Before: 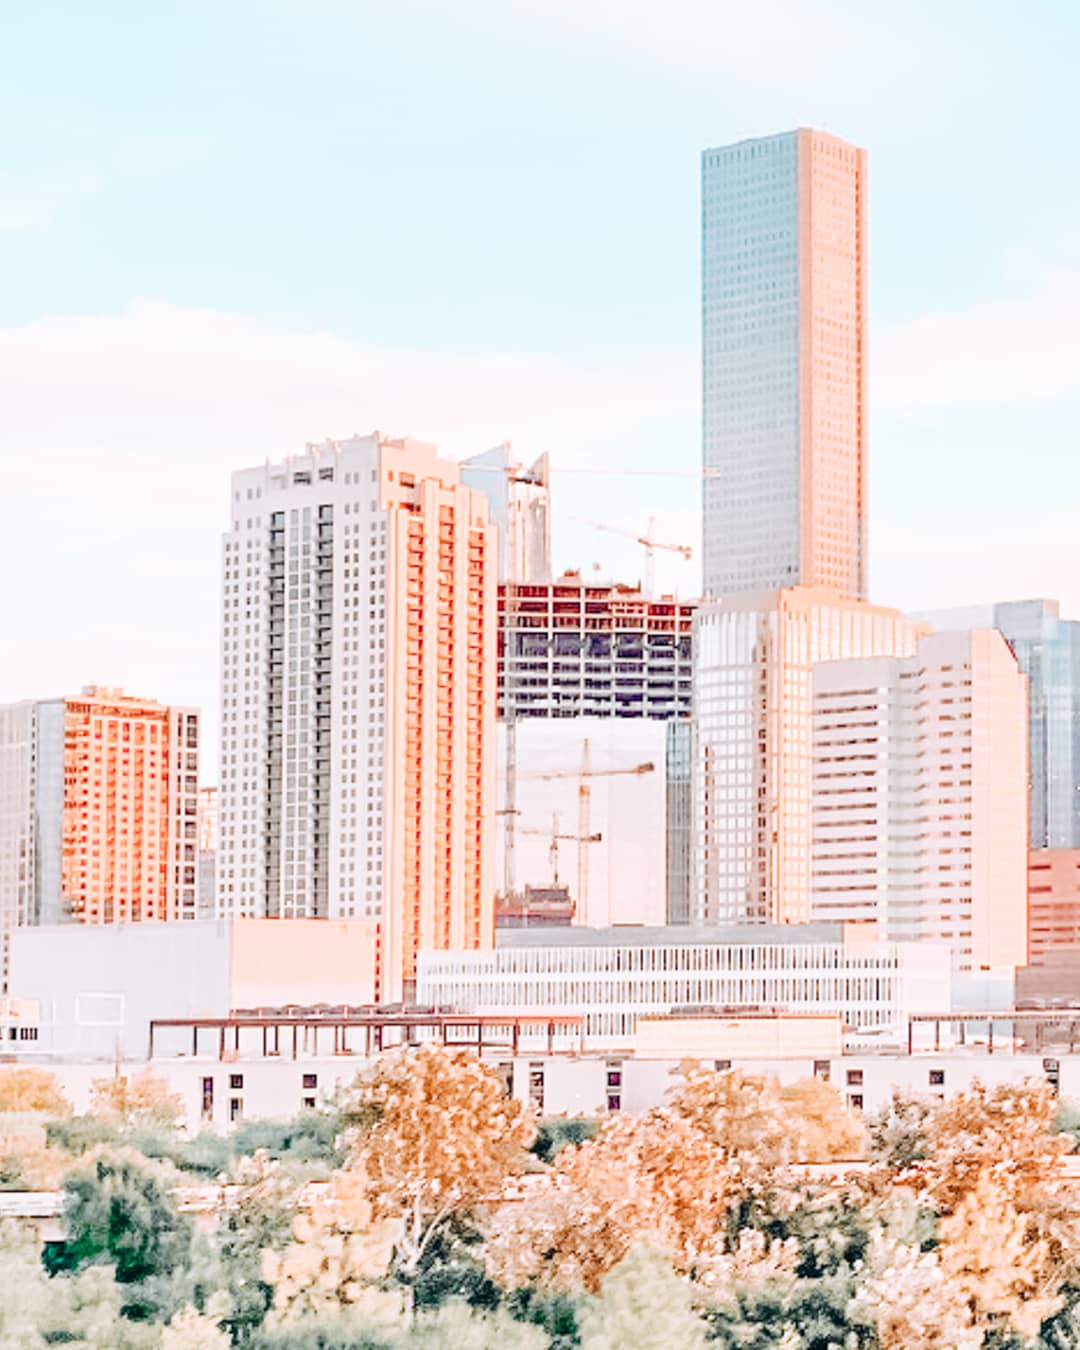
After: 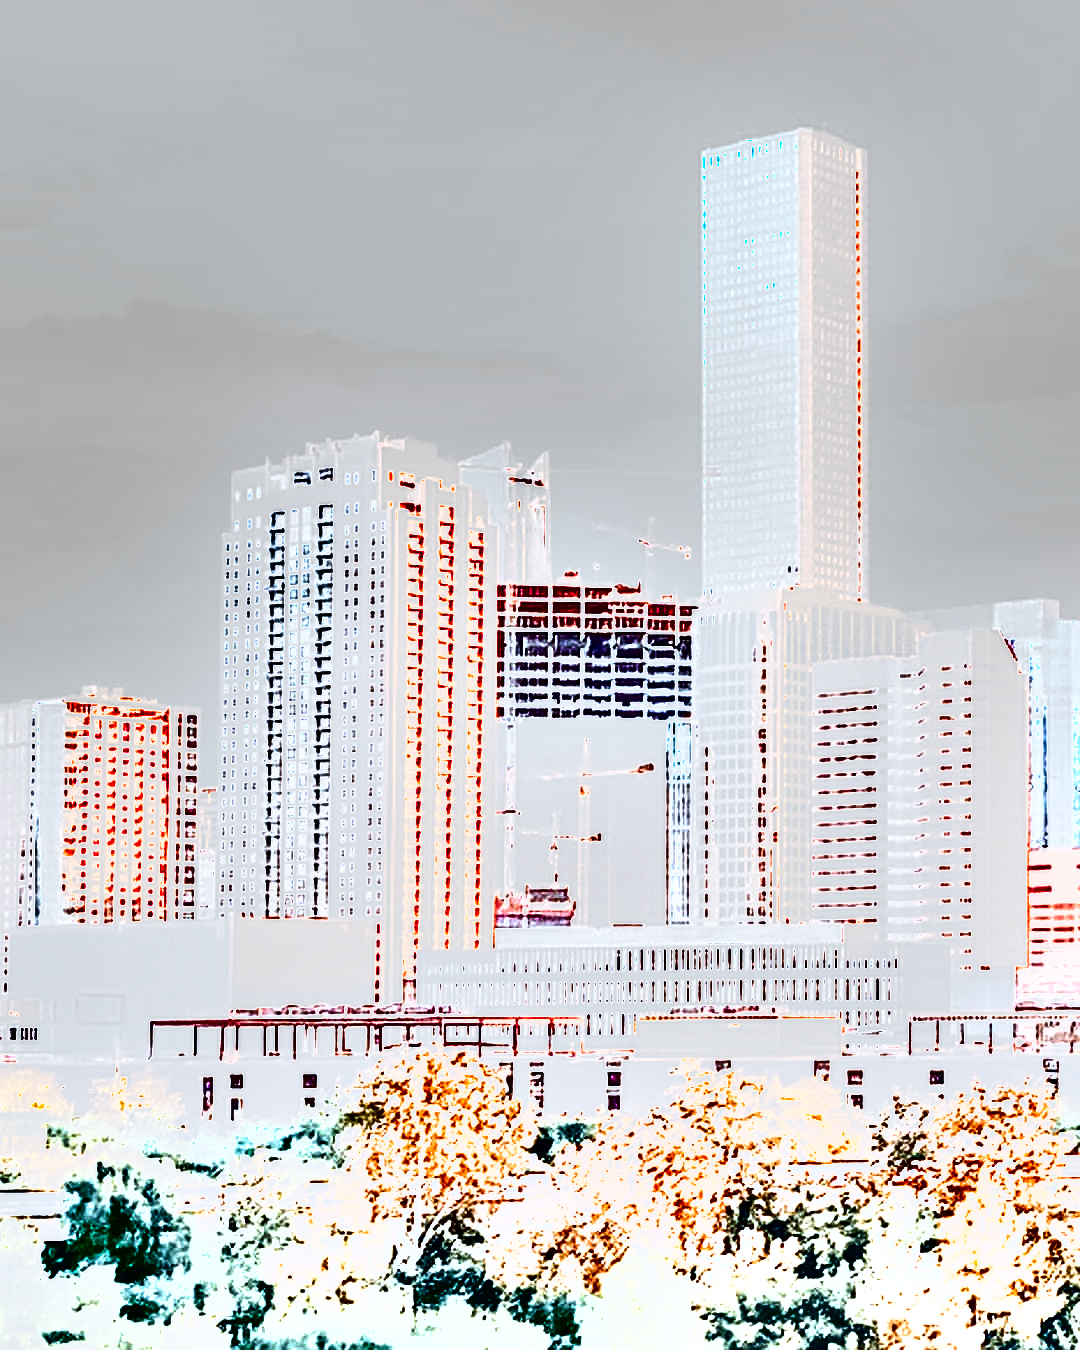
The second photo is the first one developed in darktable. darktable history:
exposure: exposure 1.202 EV, compensate highlight preservation false
shadows and highlights: shadows 58.27, highlights -60.13, soften with gaussian
contrast brightness saturation: contrast 0.099, brightness 0.012, saturation 0.025
sharpen: on, module defaults
color calibration: illuminant F (fluorescent), F source F9 (Cool White Deluxe 4150 K) – high CRI, x 0.375, y 0.373, temperature 4160.67 K
